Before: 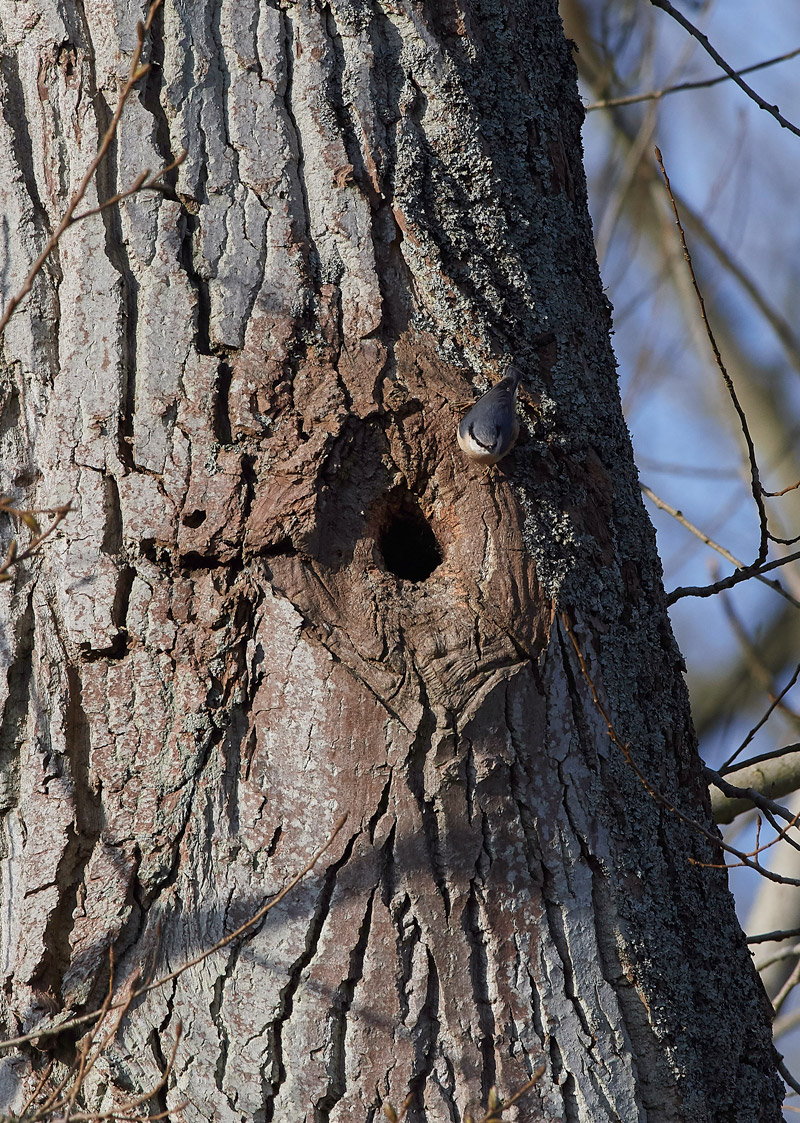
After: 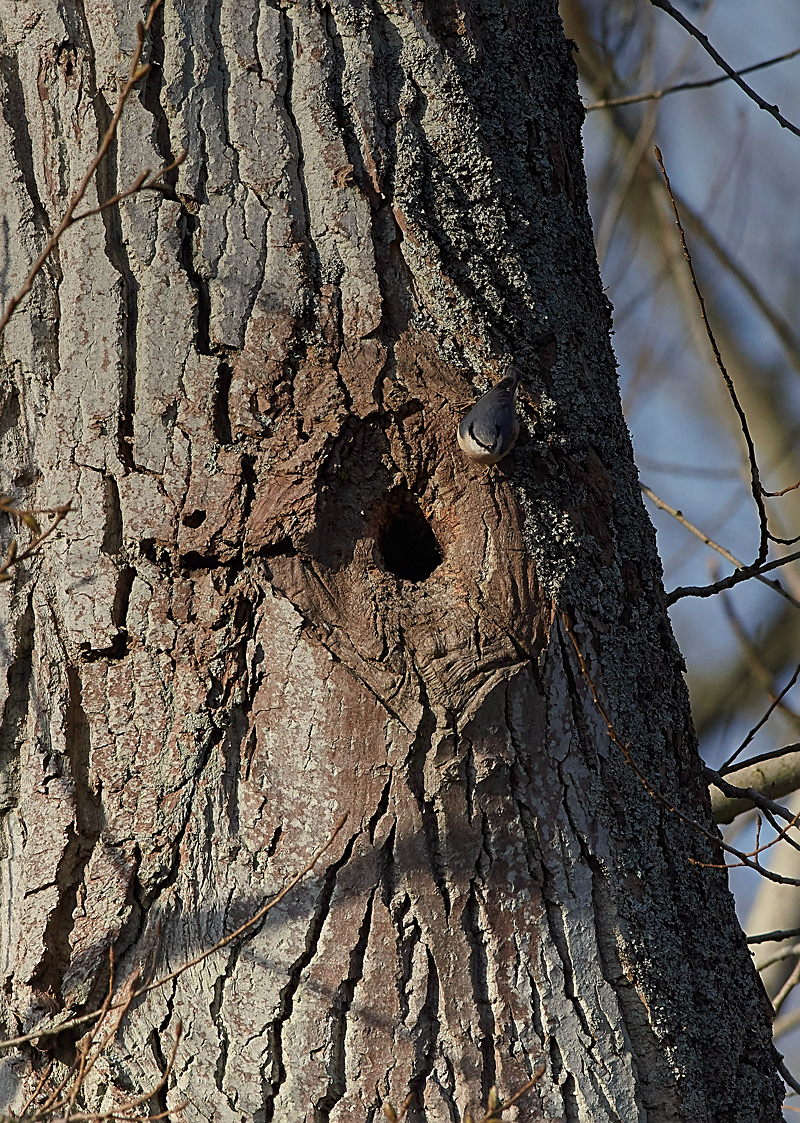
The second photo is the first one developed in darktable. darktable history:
sharpen: on, module defaults
white balance: red 1.029, blue 0.92
graduated density: rotation -0.352°, offset 57.64
